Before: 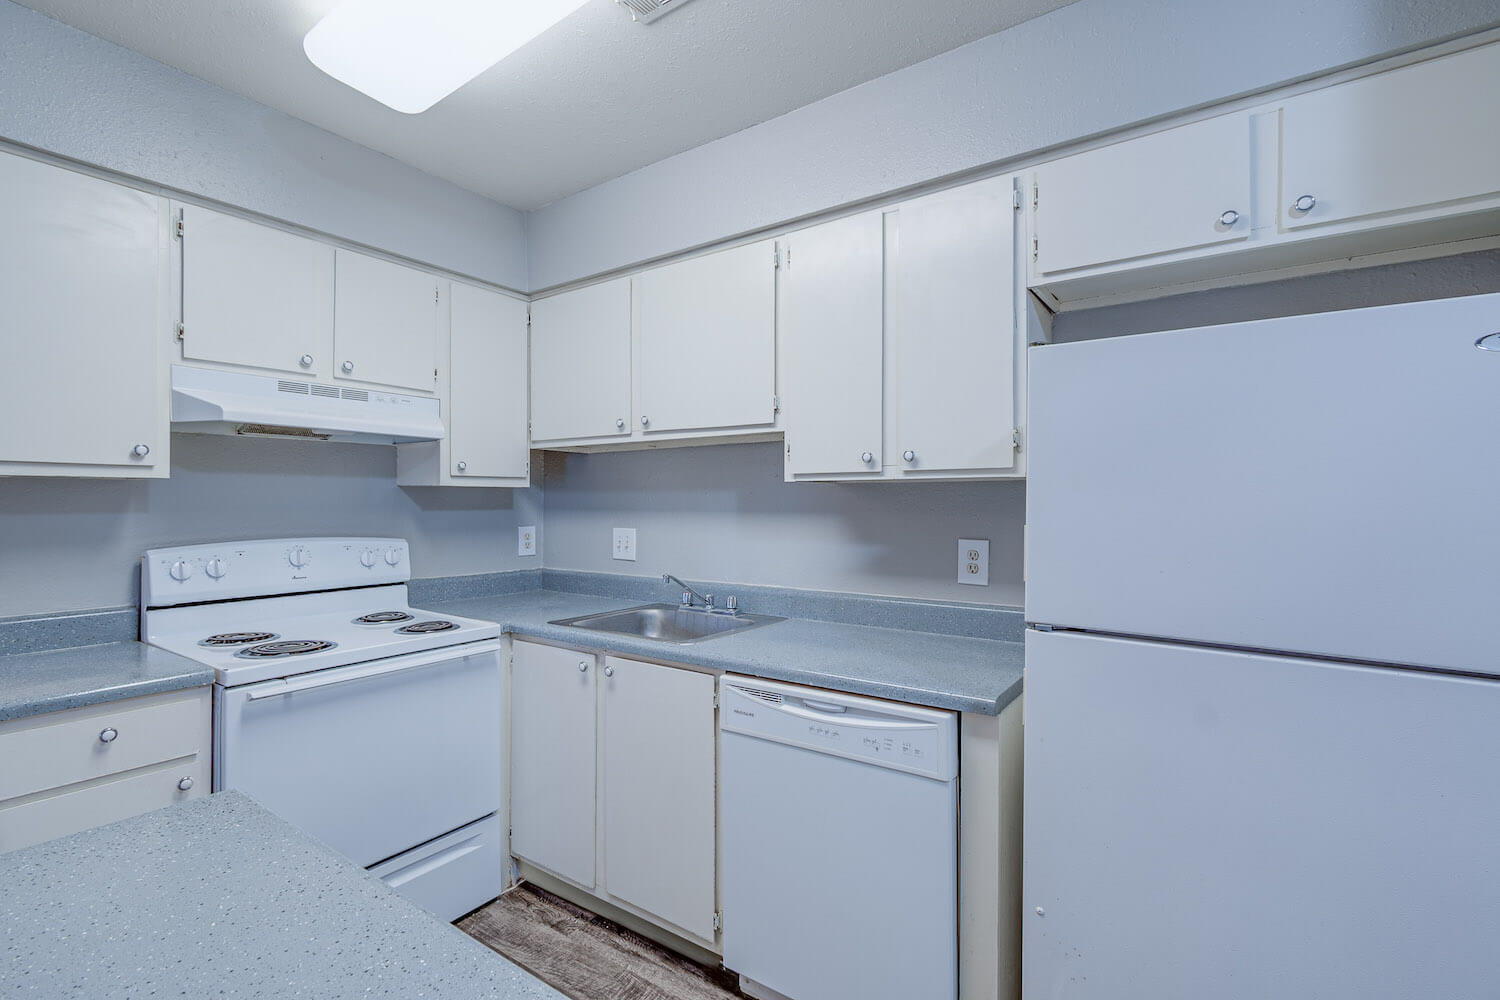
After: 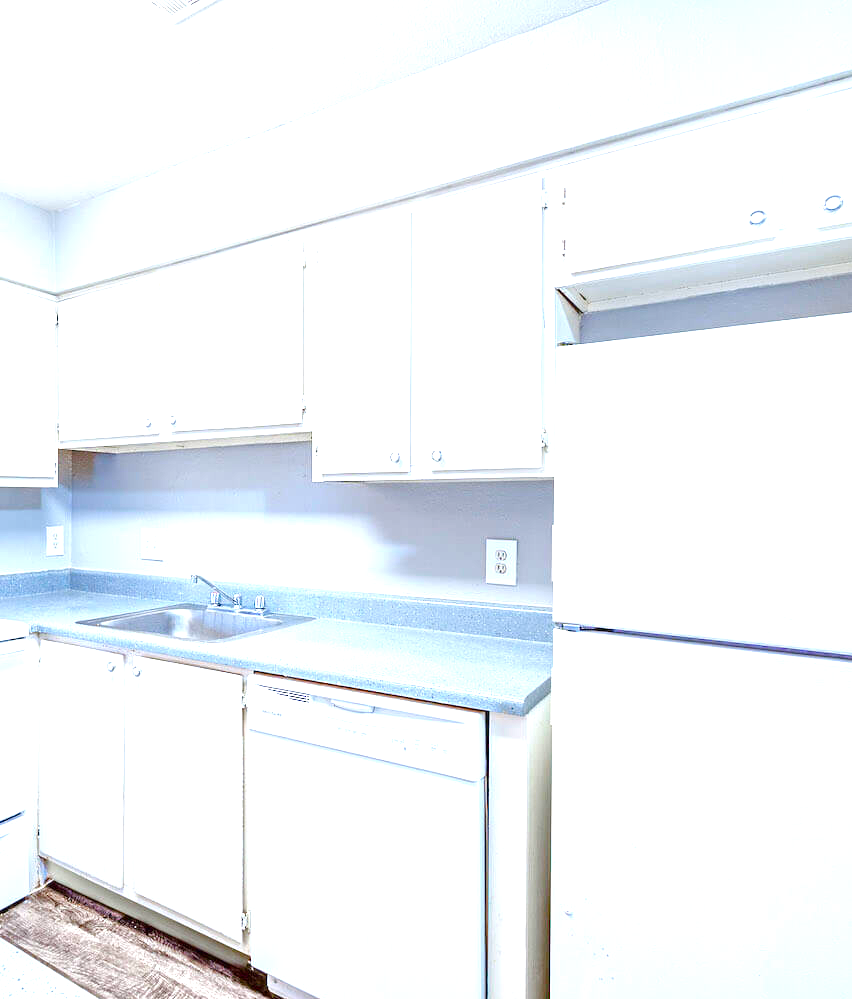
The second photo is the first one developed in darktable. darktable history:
crop: left 31.533%, top 0%, right 11.619%
exposure: black level correction 0, exposure 1.685 EV, compensate exposure bias true, compensate highlight preservation false
tone equalizer: edges refinement/feathering 500, mask exposure compensation -1.57 EV, preserve details no
color balance rgb: linear chroma grading › global chroma 33.796%, perceptual saturation grading › global saturation 20%, perceptual saturation grading › highlights -49.966%, perceptual saturation grading › shadows 24.182%, global vibrance 29.381%
